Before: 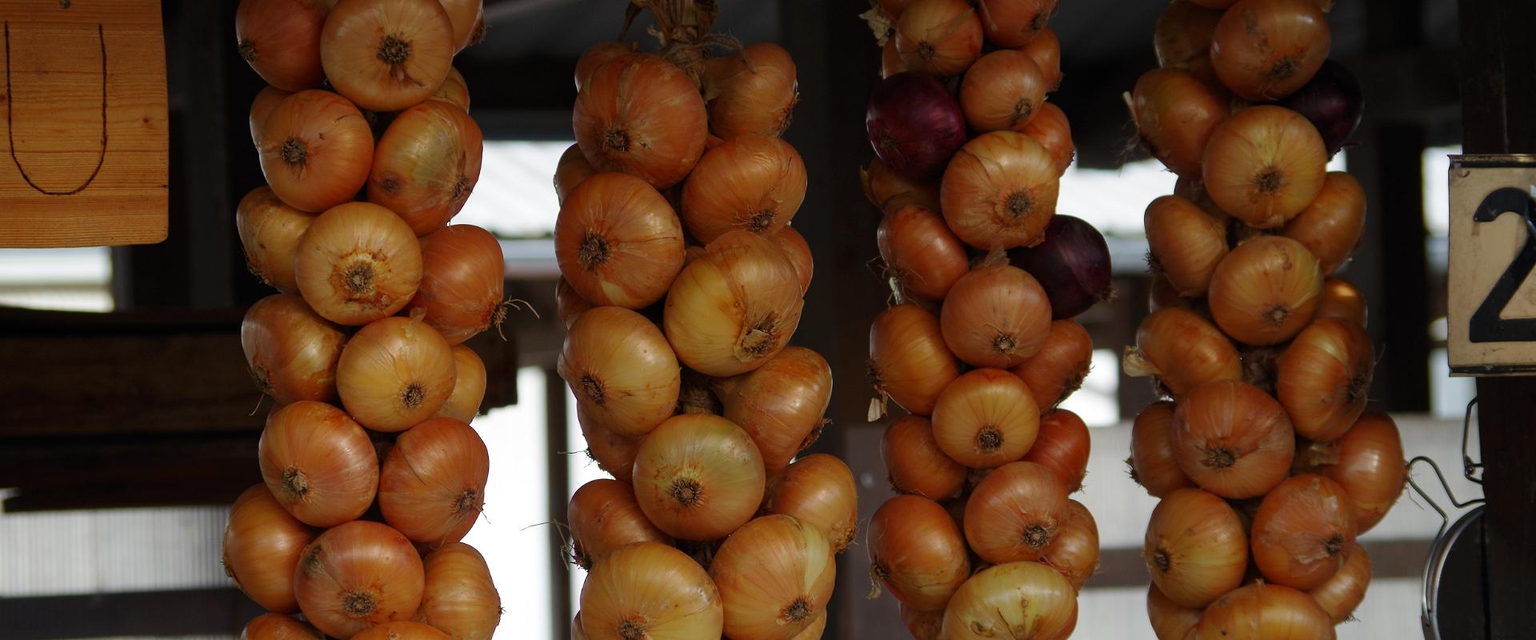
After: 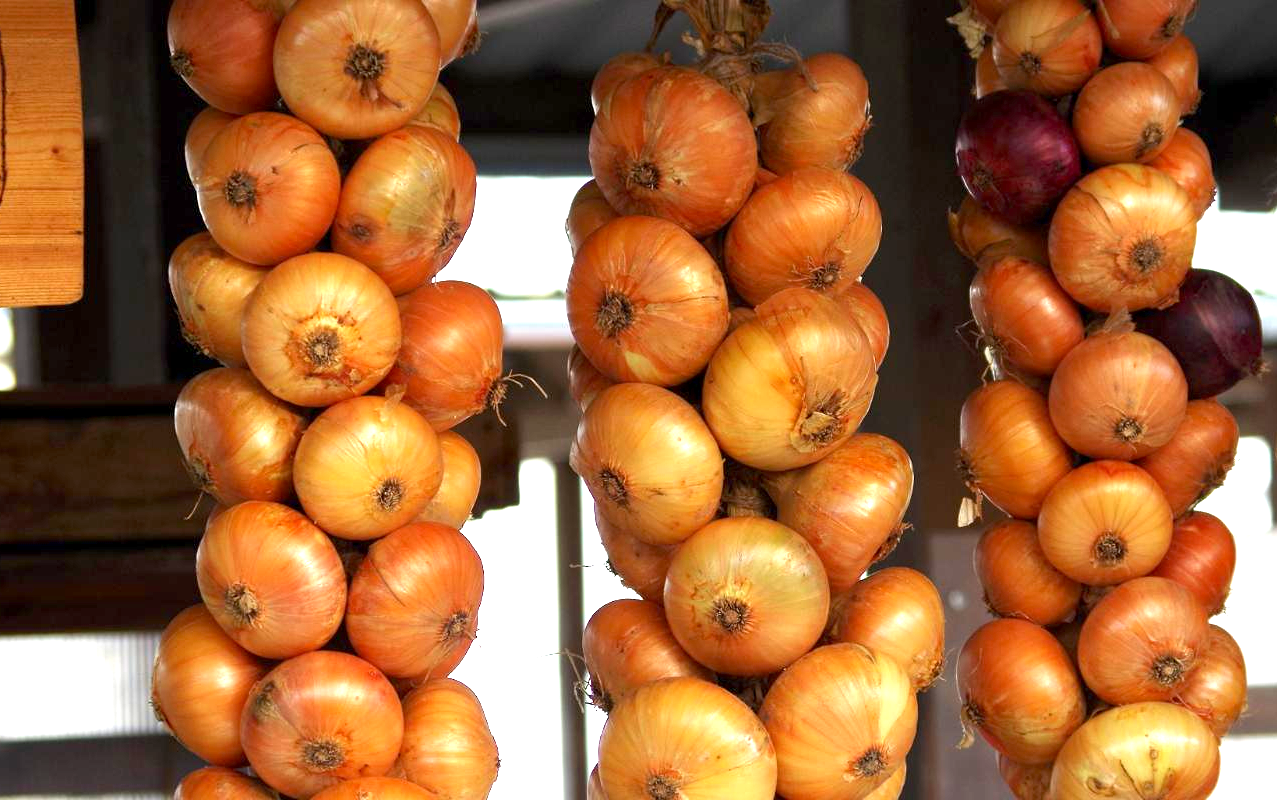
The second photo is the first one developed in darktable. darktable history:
crop and rotate: left 6.648%, right 26.827%
exposure: black level correction 0.001, exposure 1.847 EV, compensate highlight preservation false
